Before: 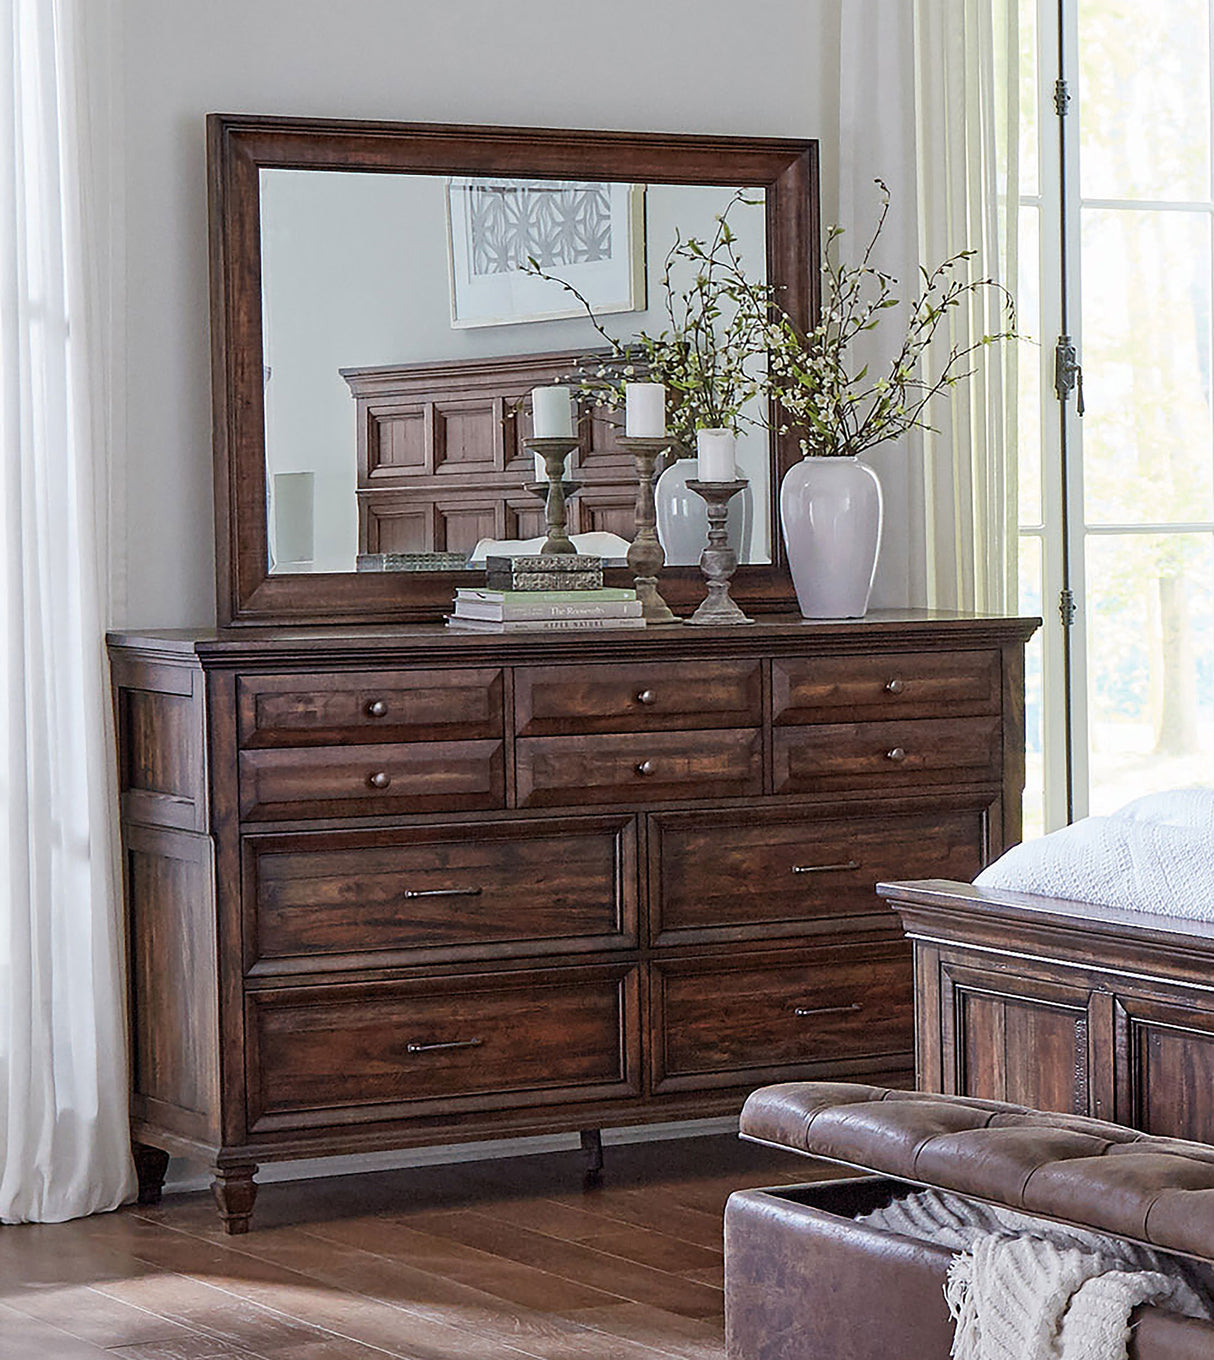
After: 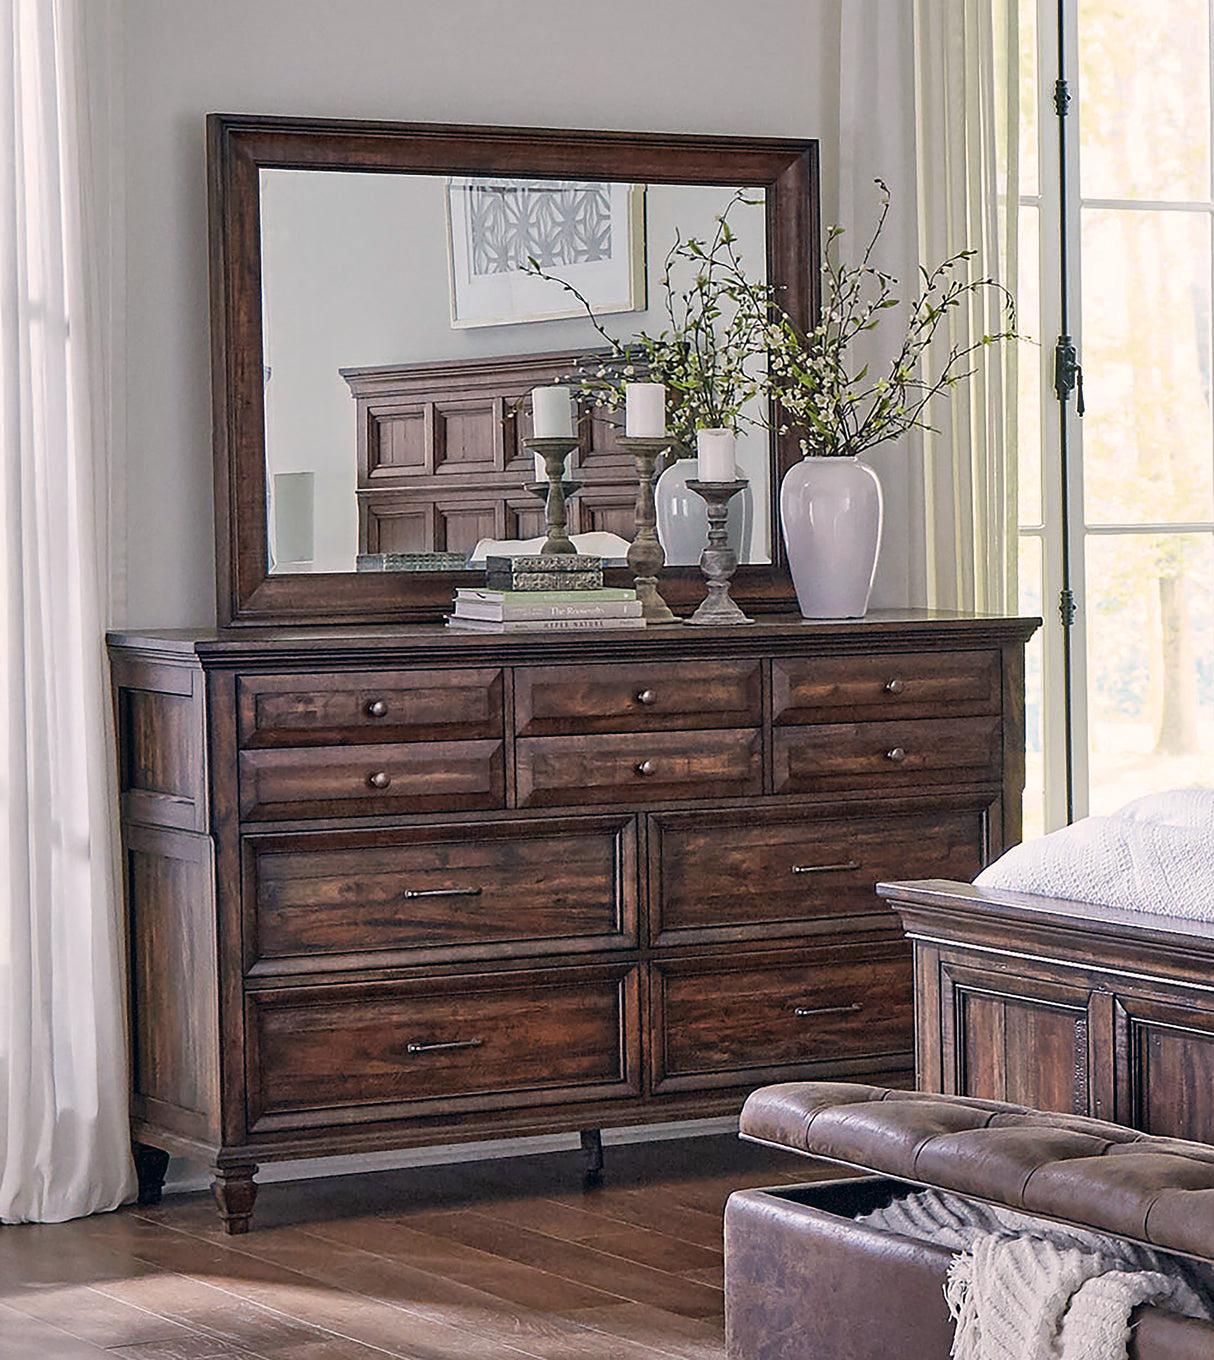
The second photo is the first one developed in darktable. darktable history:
shadows and highlights: radius 133.83, soften with gaussian
color correction: highlights a* 5.38, highlights b* 5.3, shadows a* -4.26, shadows b* -5.11
white balance: emerald 1
